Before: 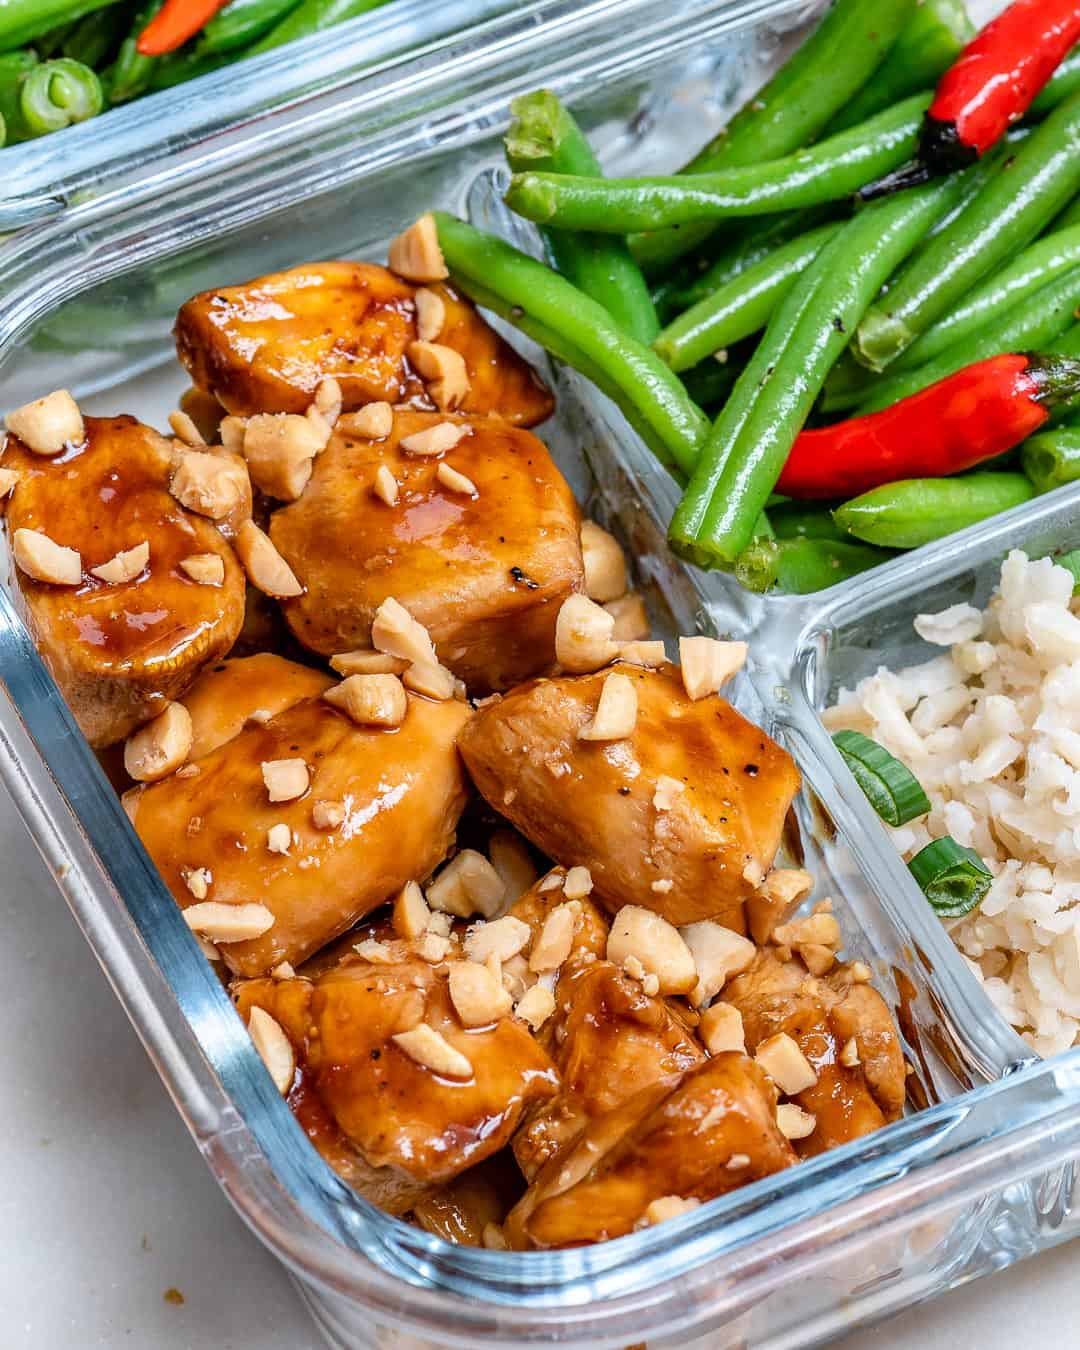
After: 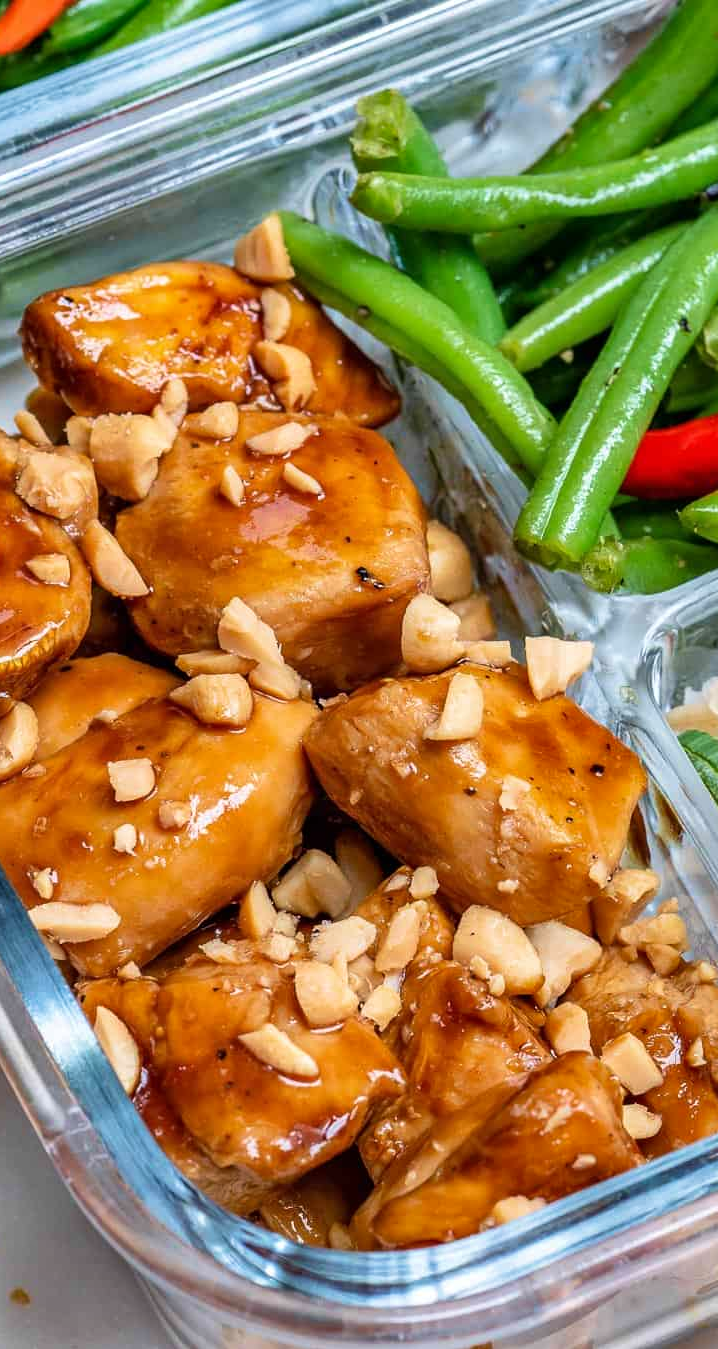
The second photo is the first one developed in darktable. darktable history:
shadows and highlights: soften with gaussian
crop and rotate: left 14.31%, right 19.143%
velvia: strength 24.94%
